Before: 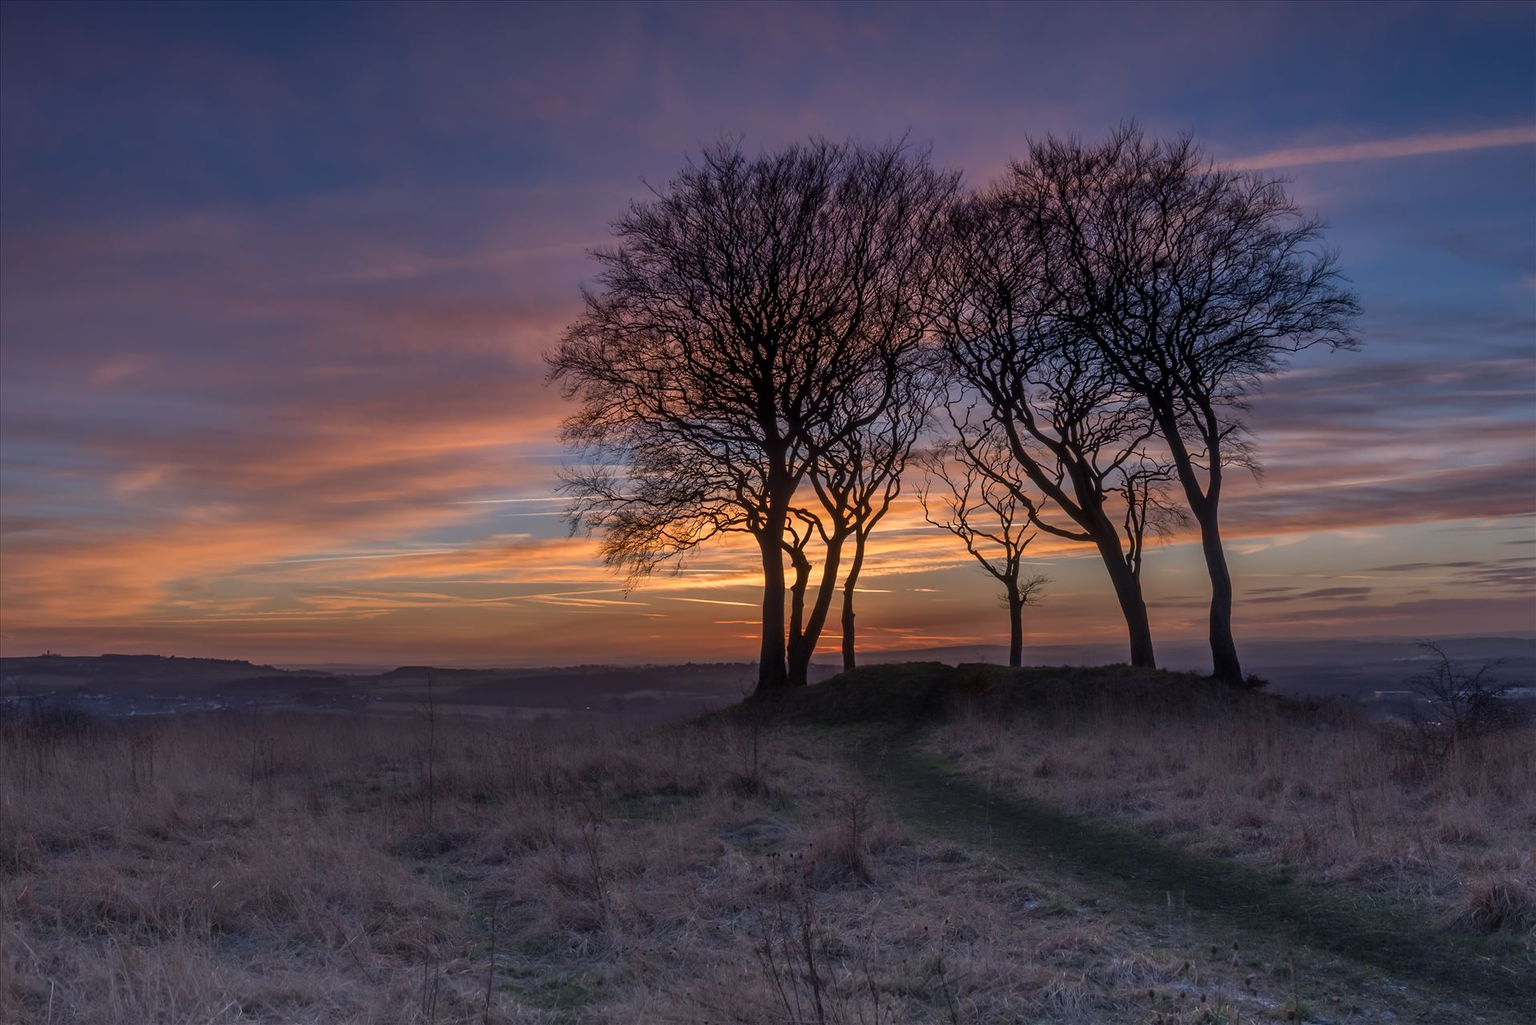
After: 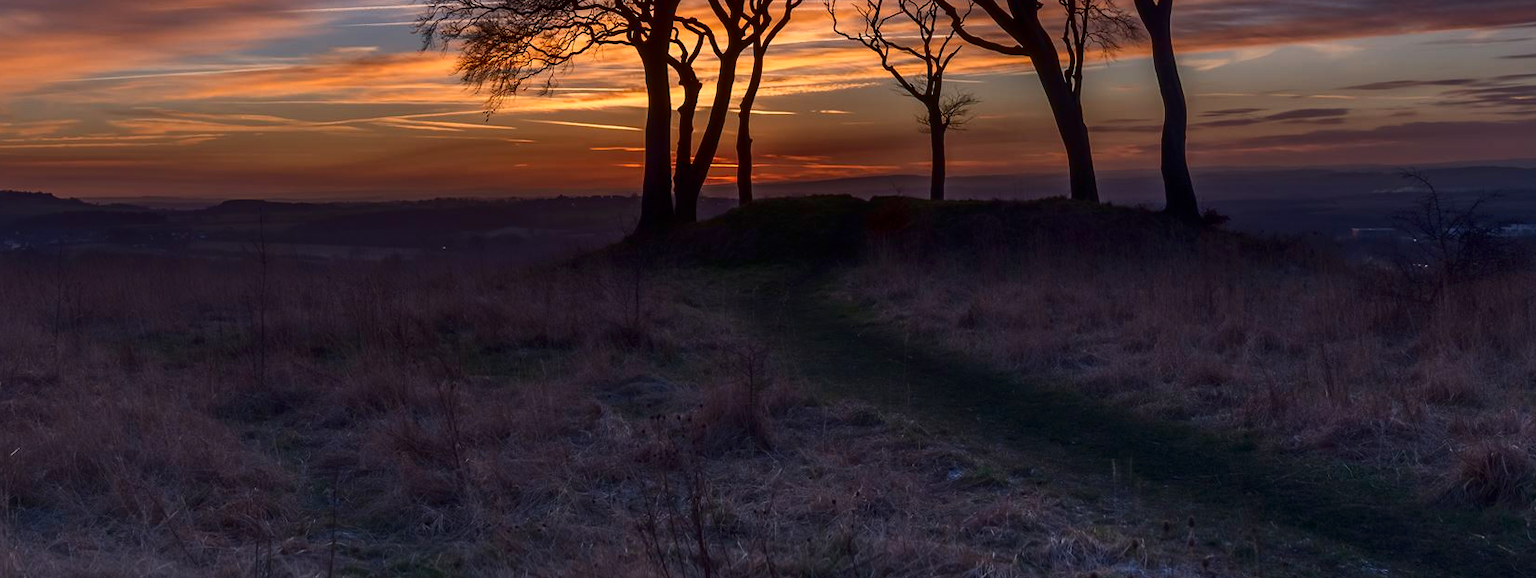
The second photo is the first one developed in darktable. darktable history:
contrast brightness saturation: contrast 0.19, brightness -0.11, saturation 0.21
crop and rotate: left 13.306%, top 48.129%, bottom 2.928%
